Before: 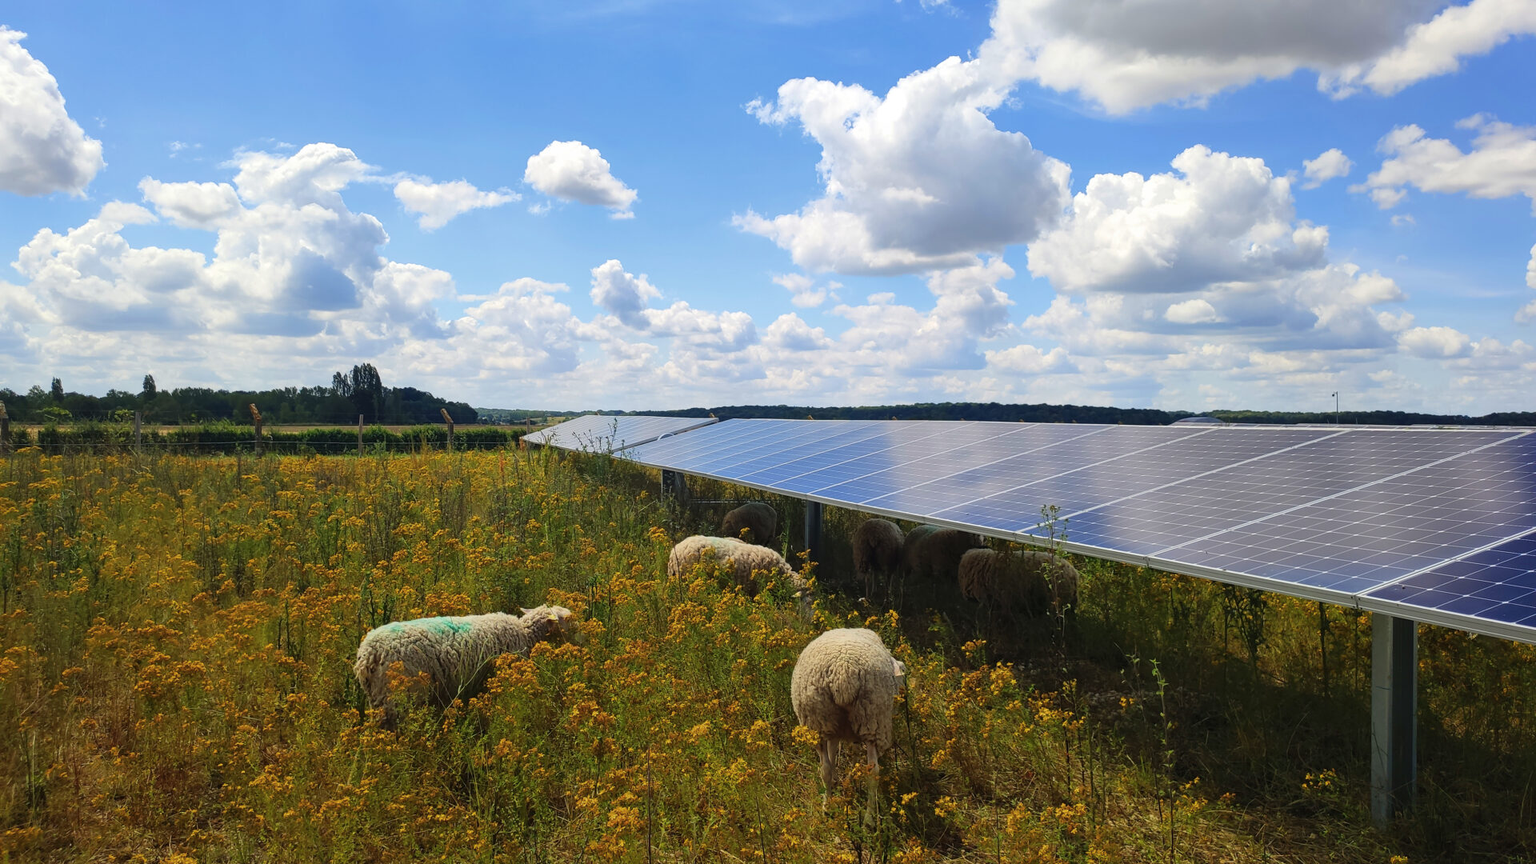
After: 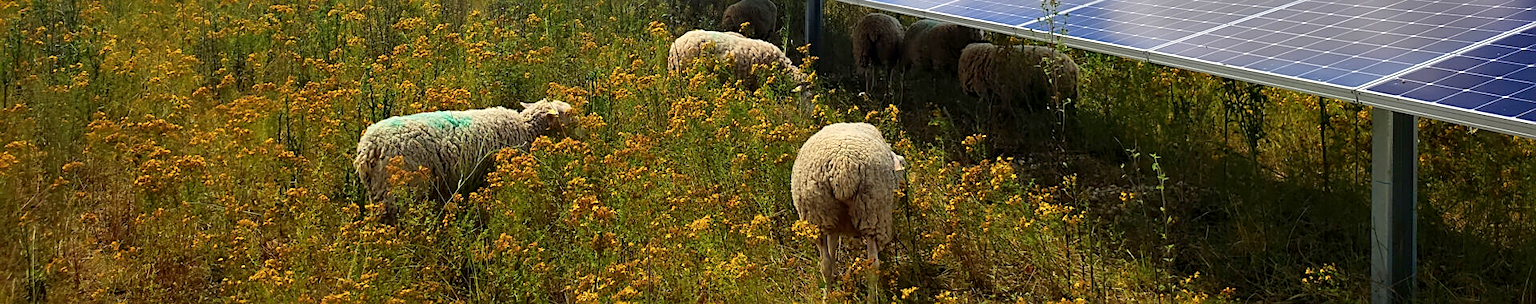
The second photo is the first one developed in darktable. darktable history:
sharpen: on, module defaults
crop and rotate: top 58.558%, bottom 6.199%
exposure: black level correction 0.004, exposure 0.41 EV, compensate exposure bias true, compensate highlight preservation false
